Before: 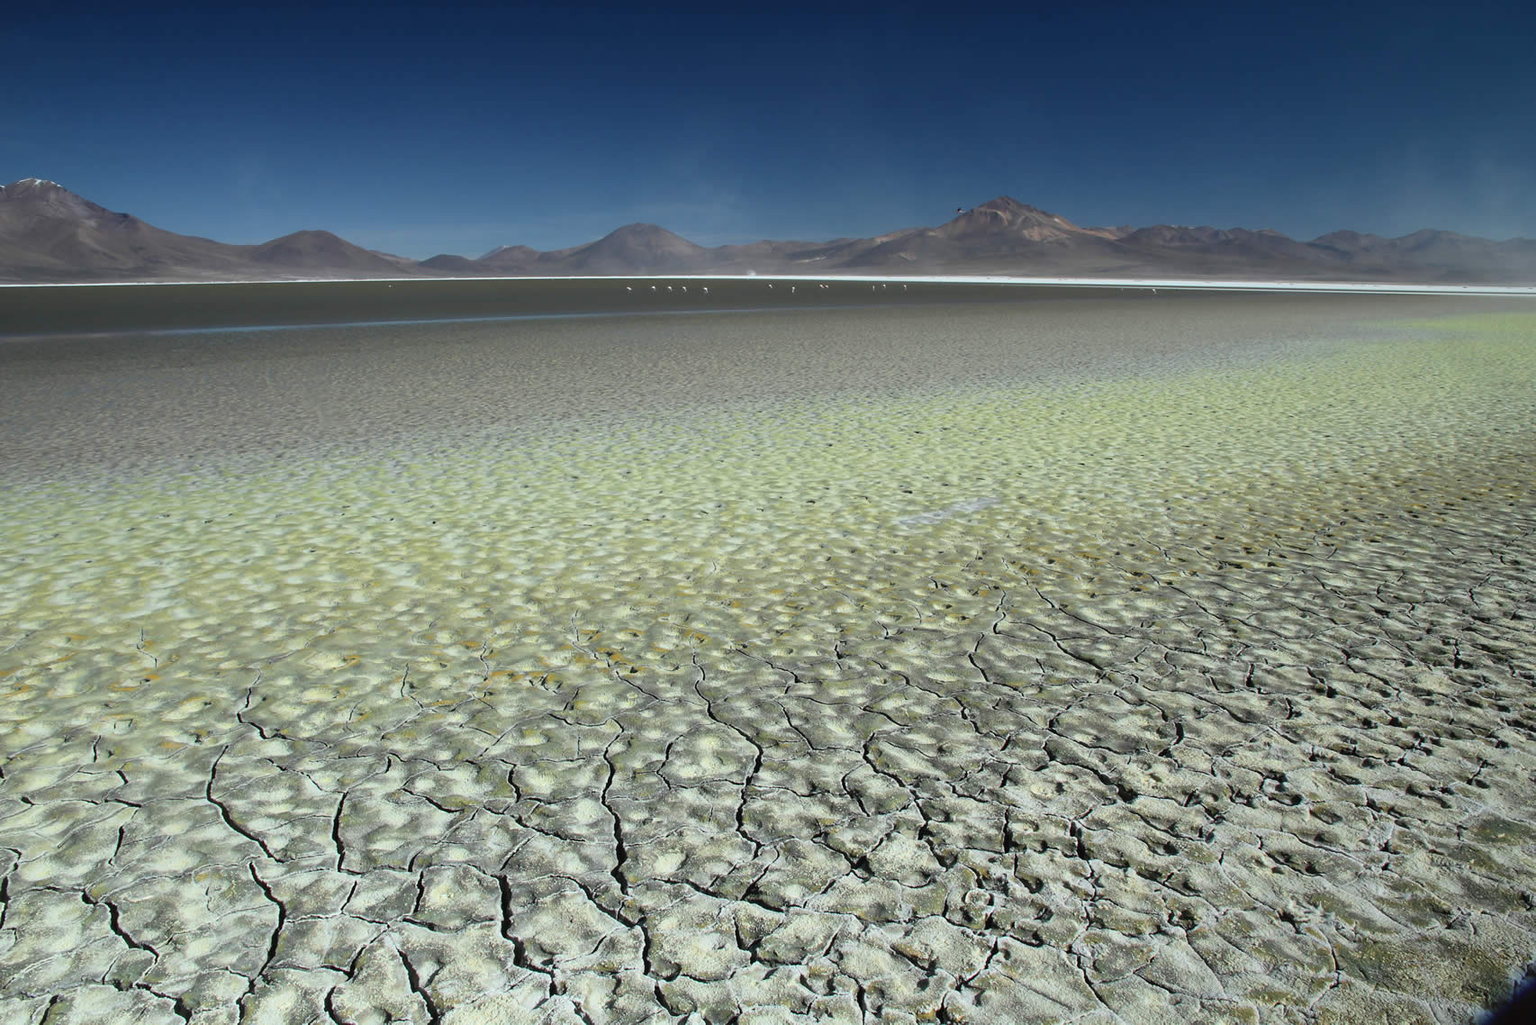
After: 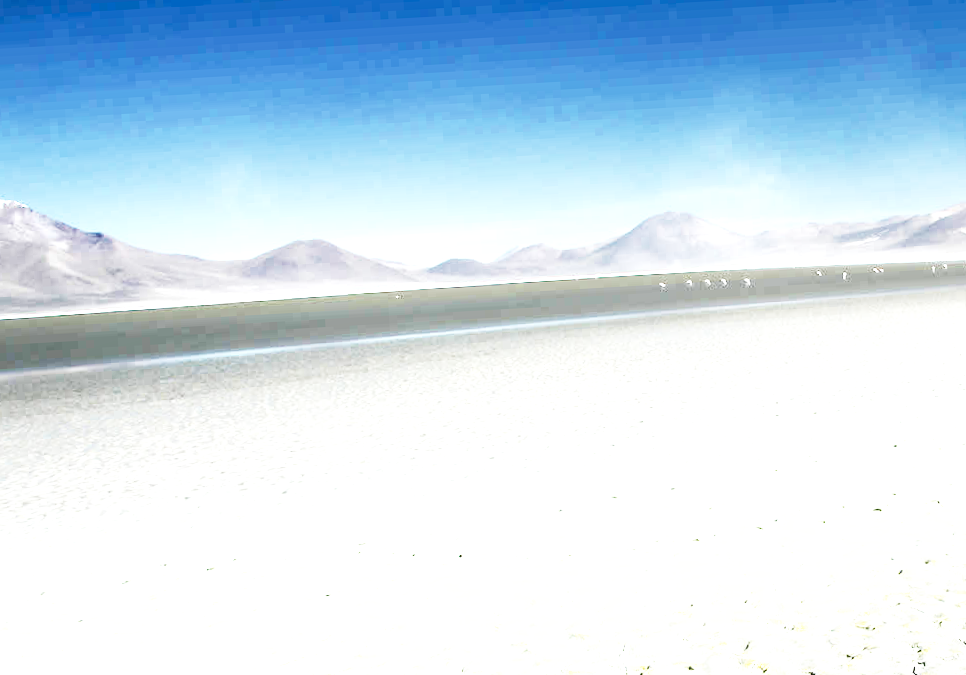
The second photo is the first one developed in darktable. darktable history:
crop and rotate: left 3.047%, top 7.509%, right 42.236%, bottom 37.598%
base curve: curves: ch0 [(0, 0) (0.012, 0.01) (0.073, 0.168) (0.31, 0.711) (0.645, 0.957) (1, 1)], preserve colors none
shadows and highlights: radius 337.17, shadows 29.01, soften with gaussian
local contrast: on, module defaults
contrast brightness saturation: contrast 0.03, brightness -0.04
exposure: exposure 2 EV, compensate highlight preservation false
rotate and perspective: rotation -3.18°, automatic cropping off
